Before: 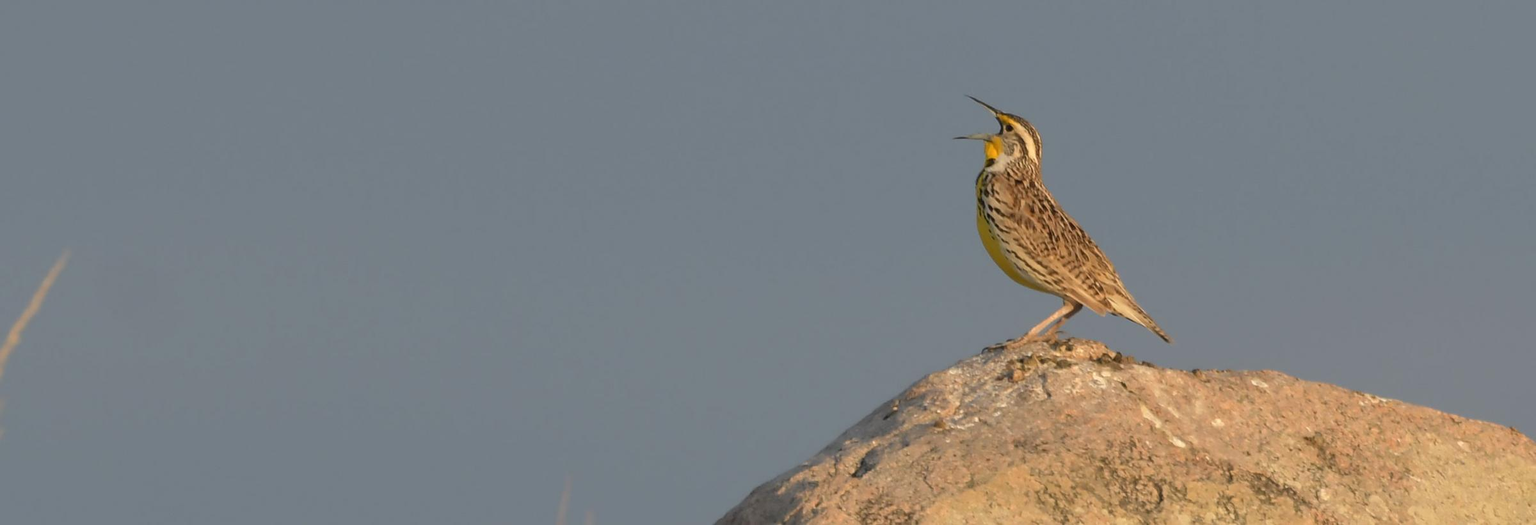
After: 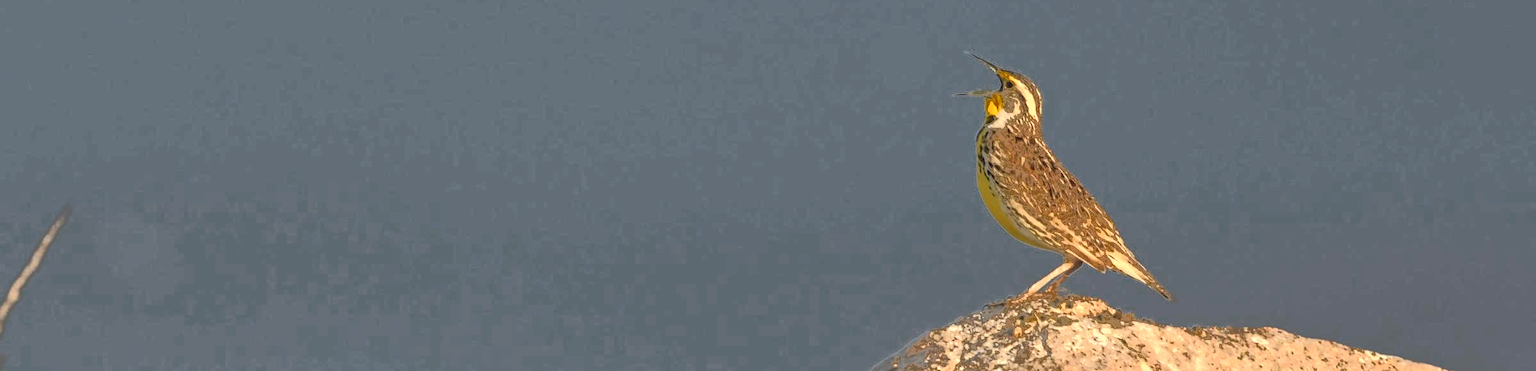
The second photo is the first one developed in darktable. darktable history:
exposure: exposure 0.77 EV, compensate highlight preservation false
crop and rotate: top 8.293%, bottom 20.996%
fill light: exposure -0.73 EV, center 0.69, width 2.2
